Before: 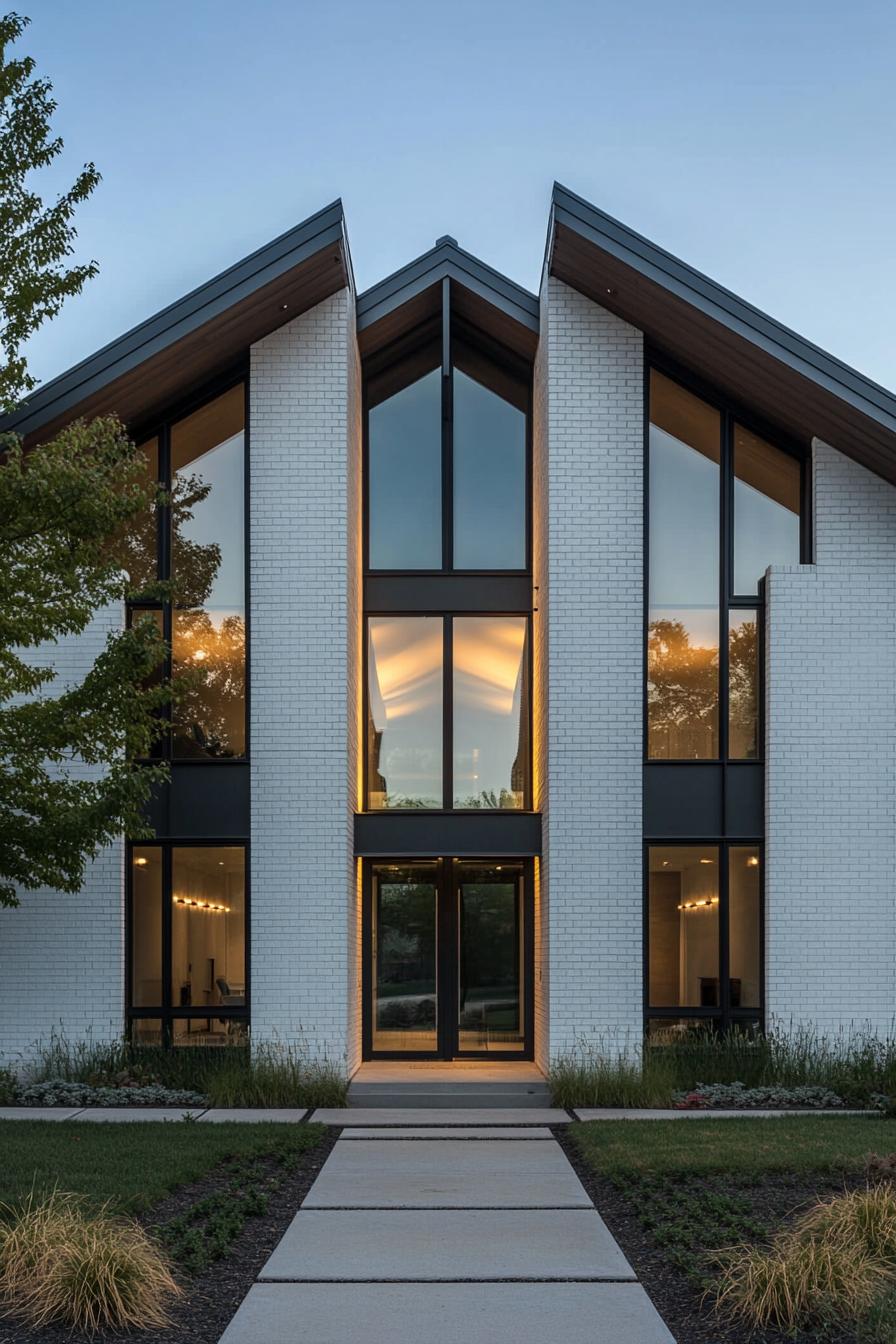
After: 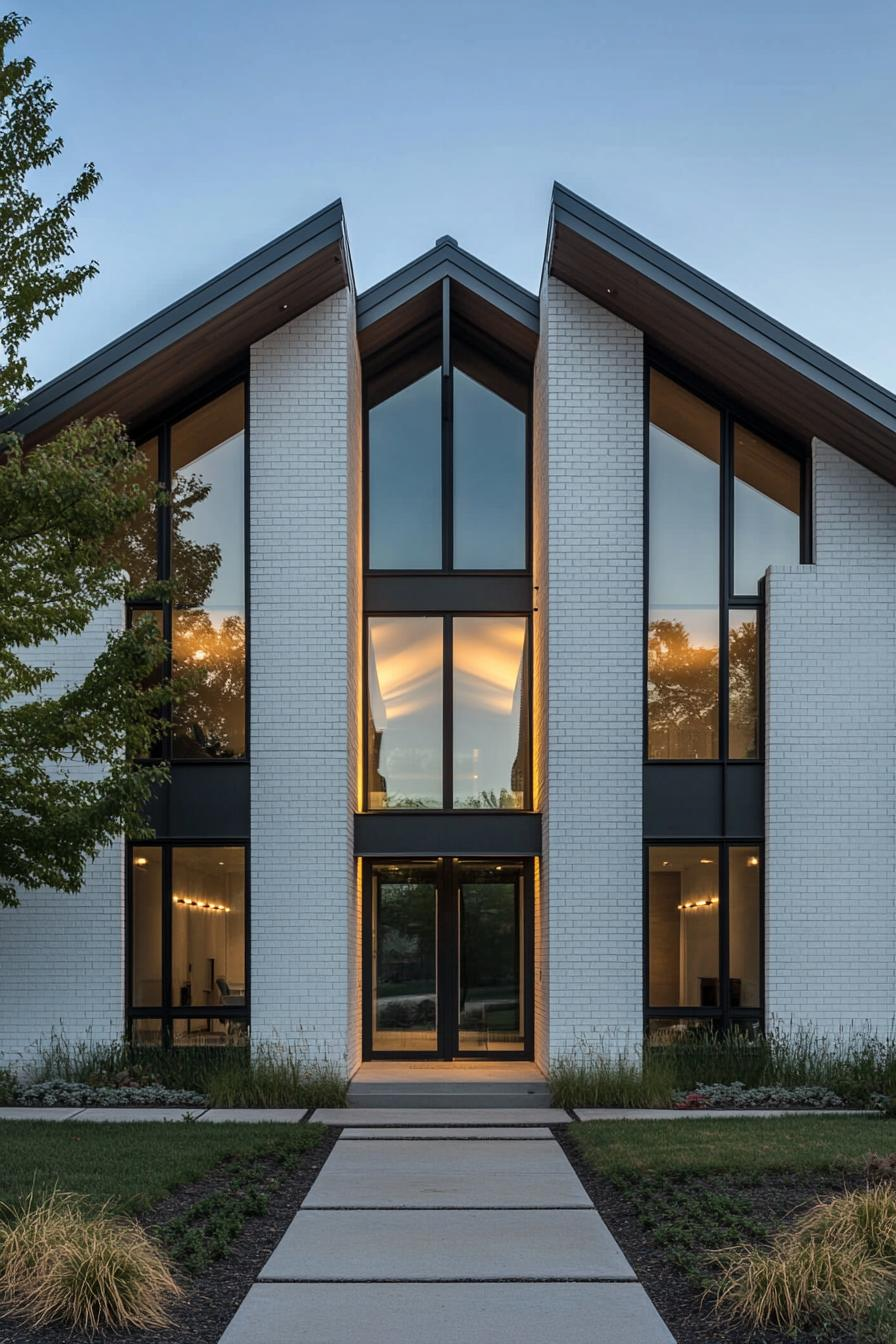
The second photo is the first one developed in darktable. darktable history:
shadows and highlights: shadows 33.11, highlights -45.75, compress 49.99%, soften with gaussian
